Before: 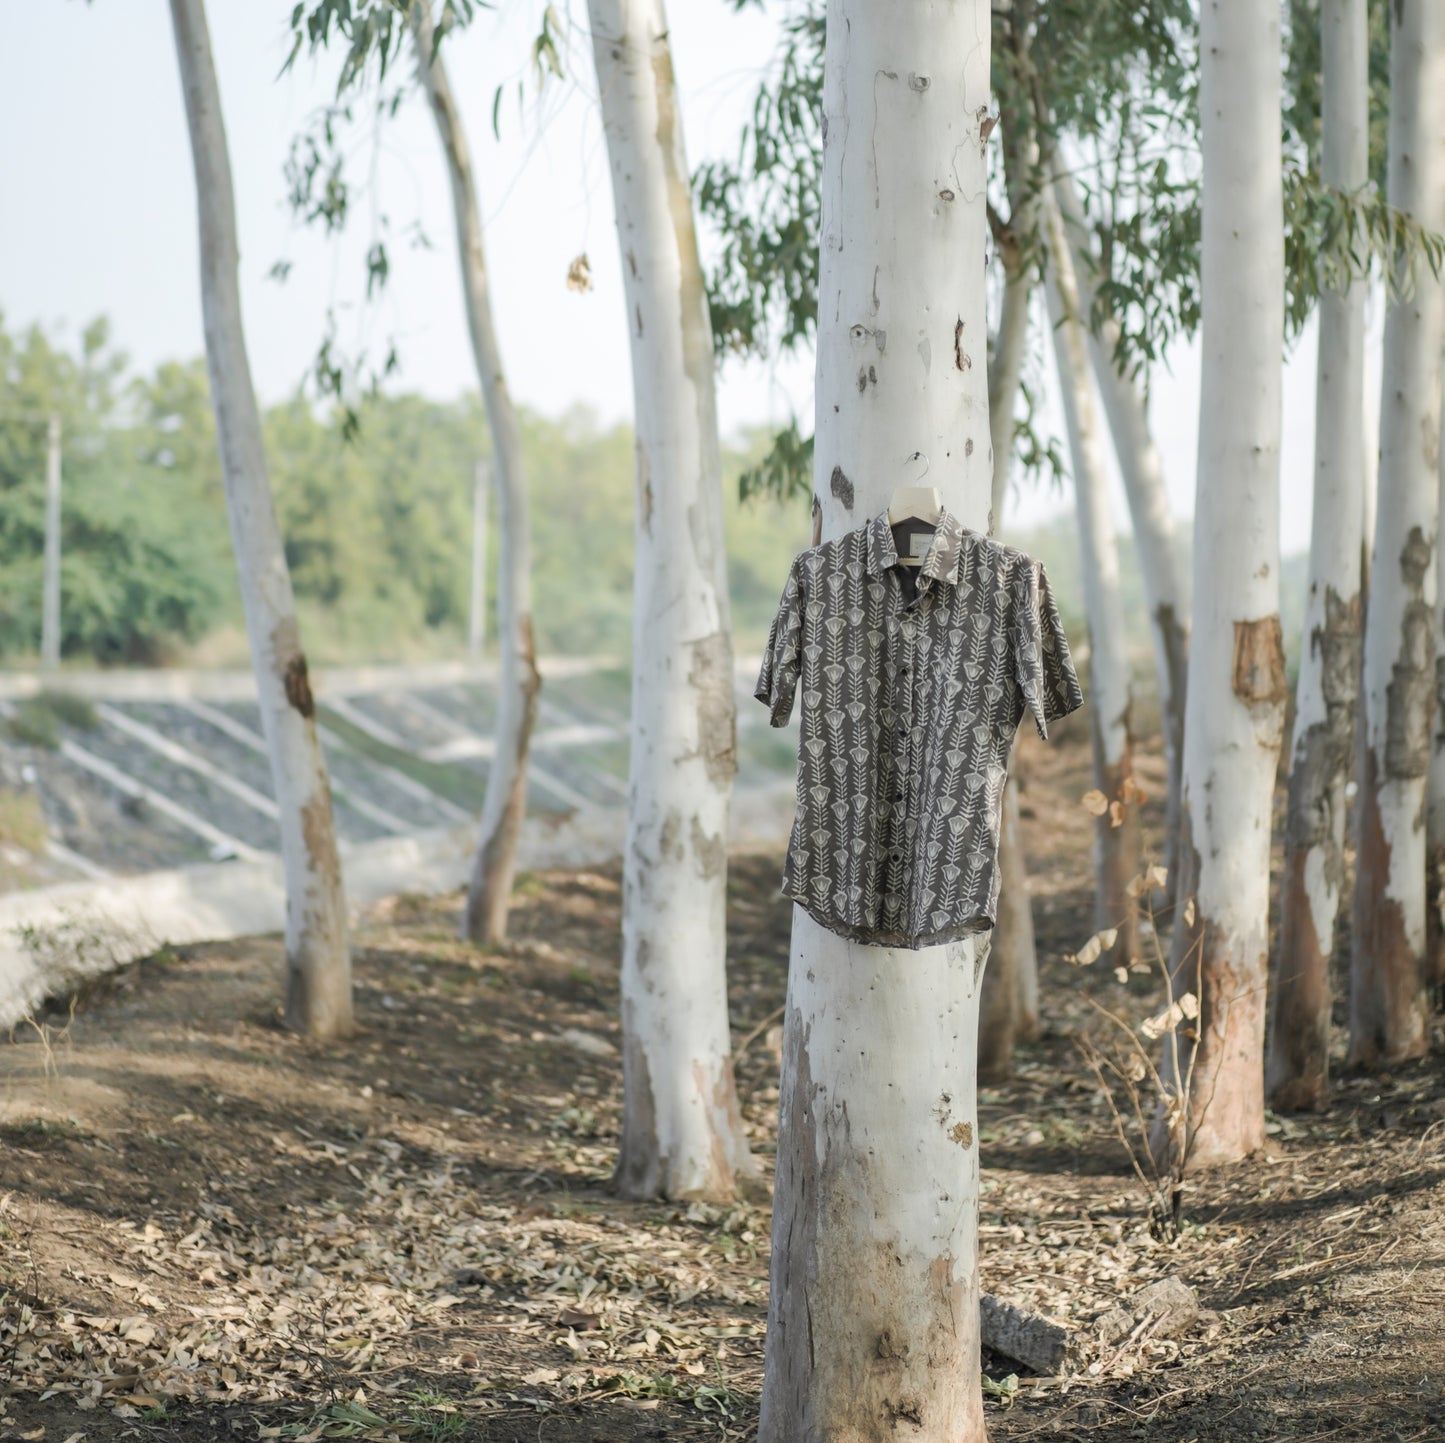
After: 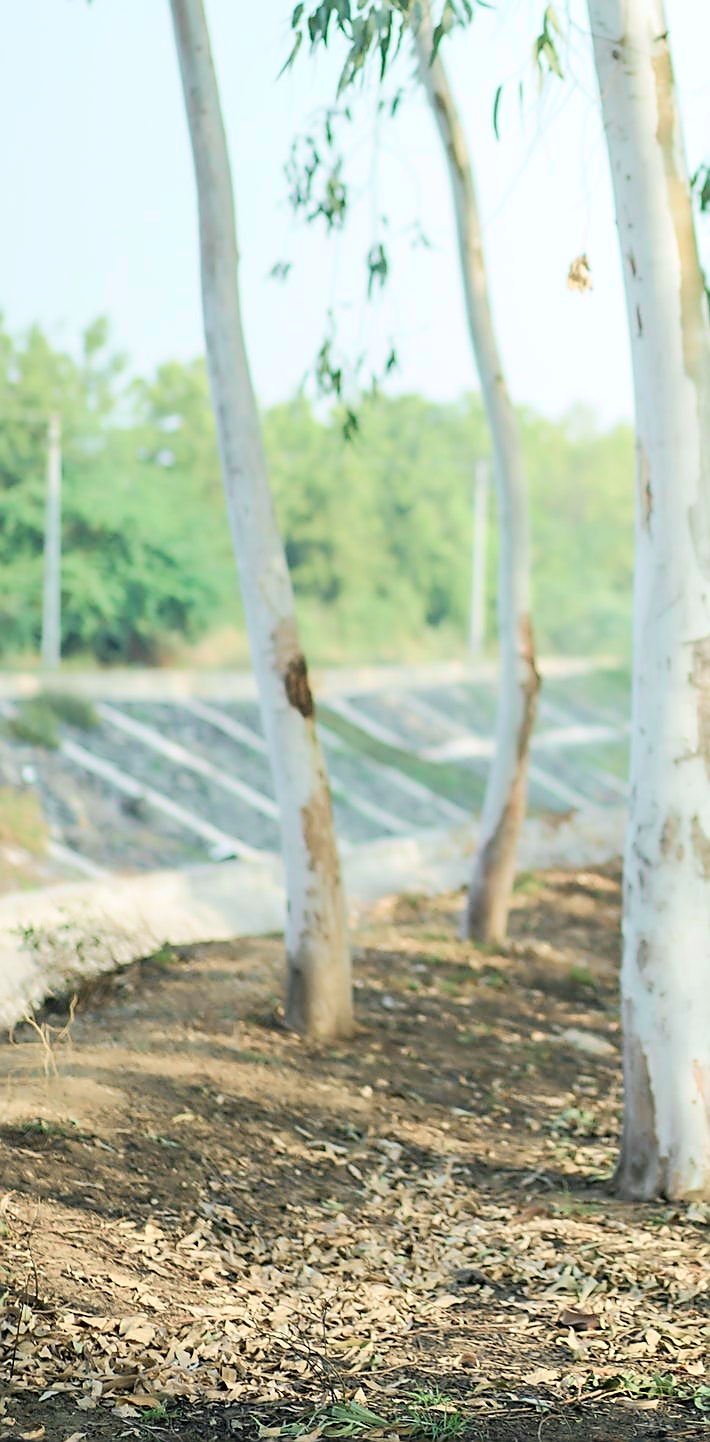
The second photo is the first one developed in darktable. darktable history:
crop and rotate: left 0%, top 0%, right 50.845%
sharpen: radius 1.4, amount 1.25, threshold 0.7
tone curve: curves: ch0 [(0, 0) (0.051, 0.027) (0.096, 0.071) (0.219, 0.248) (0.428, 0.52) (0.596, 0.713) (0.727, 0.823) (0.859, 0.924) (1, 1)]; ch1 [(0, 0) (0.1, 0.038) (0.318, 0.221) (0.413, 0.325) (0.454, 0.41) (0.493, 0.478) (0.503, 0.501) (0.516, 0.515) (0.548, 0.575) (0.561, 0.596) (0.594, 0.647) (0.666, 0.701) (1, 1)]; ch2 [(0, 0) (0.453, 0.44) (0.479, 0.476) (0.504, 0.5) (0.52, 0.526) (0.557, 0.585) (0.583, 0.608) (0.824, 0.815) (1, 1)], color space Lab, independent channels, preserve colors none
